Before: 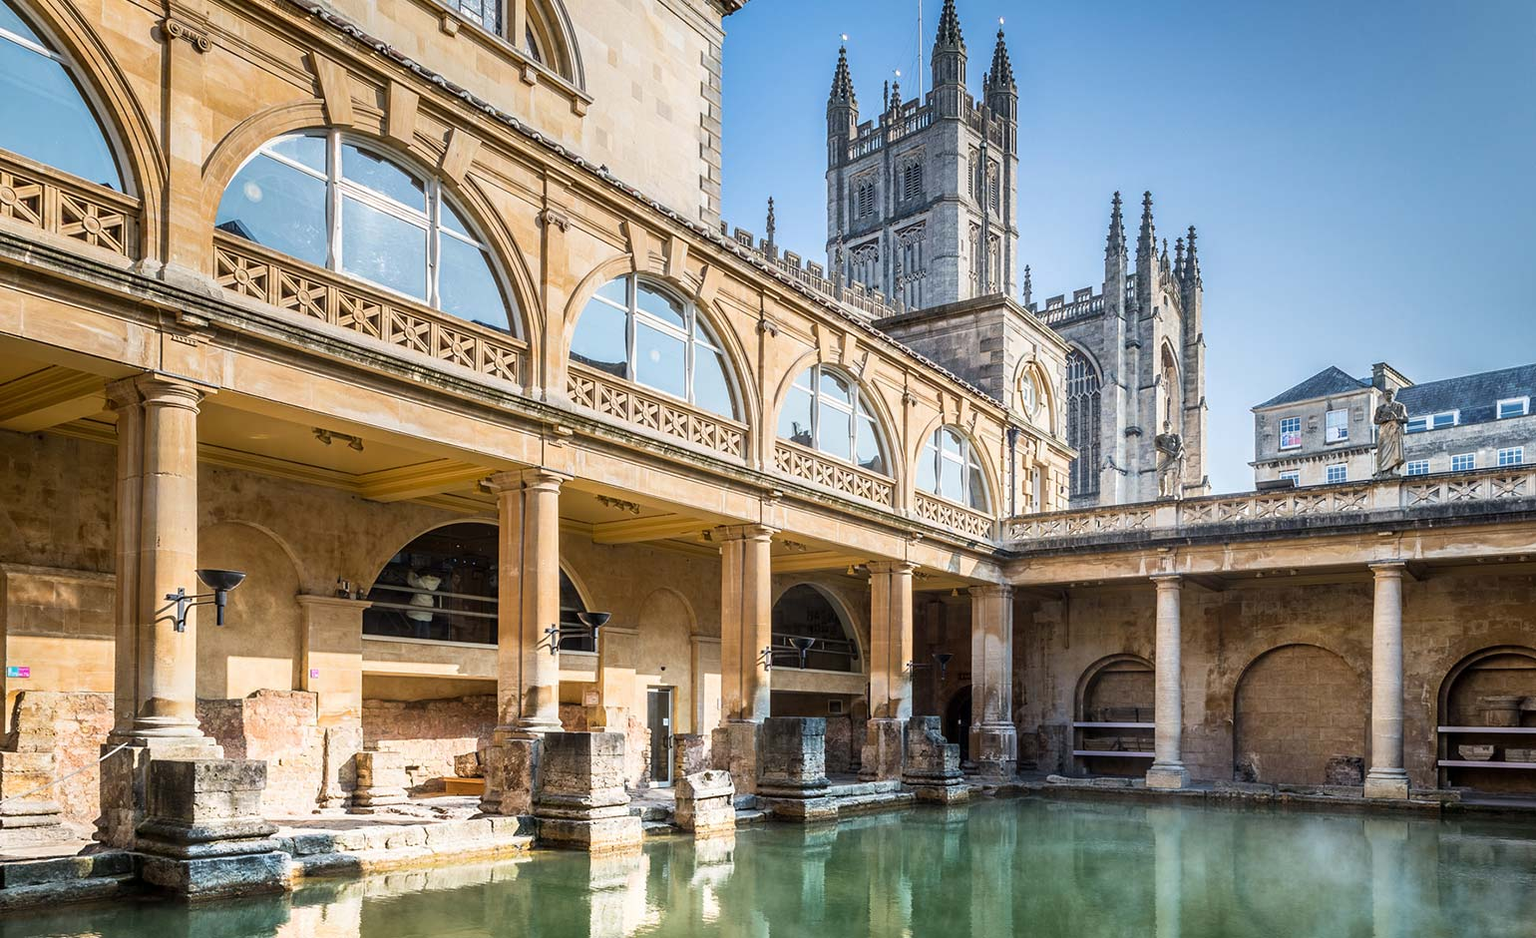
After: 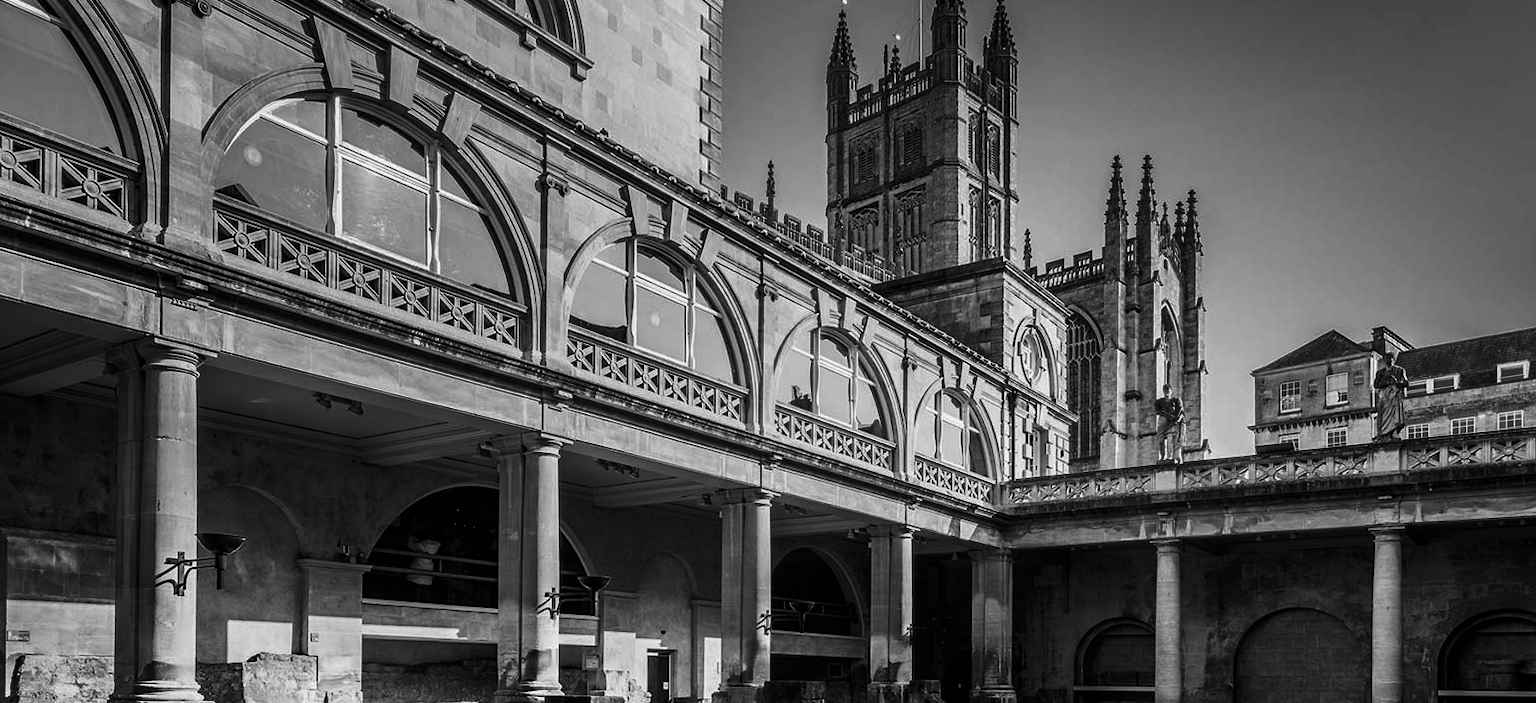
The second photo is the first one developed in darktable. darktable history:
color balance rgb: perceptual saturation grading › global saturation 20%, global vibrance 20%
crop: top 3.857%, bottom 21.132%
contrast brightness saturation: contrast -0.03, brightness -0.59, saturation -1
